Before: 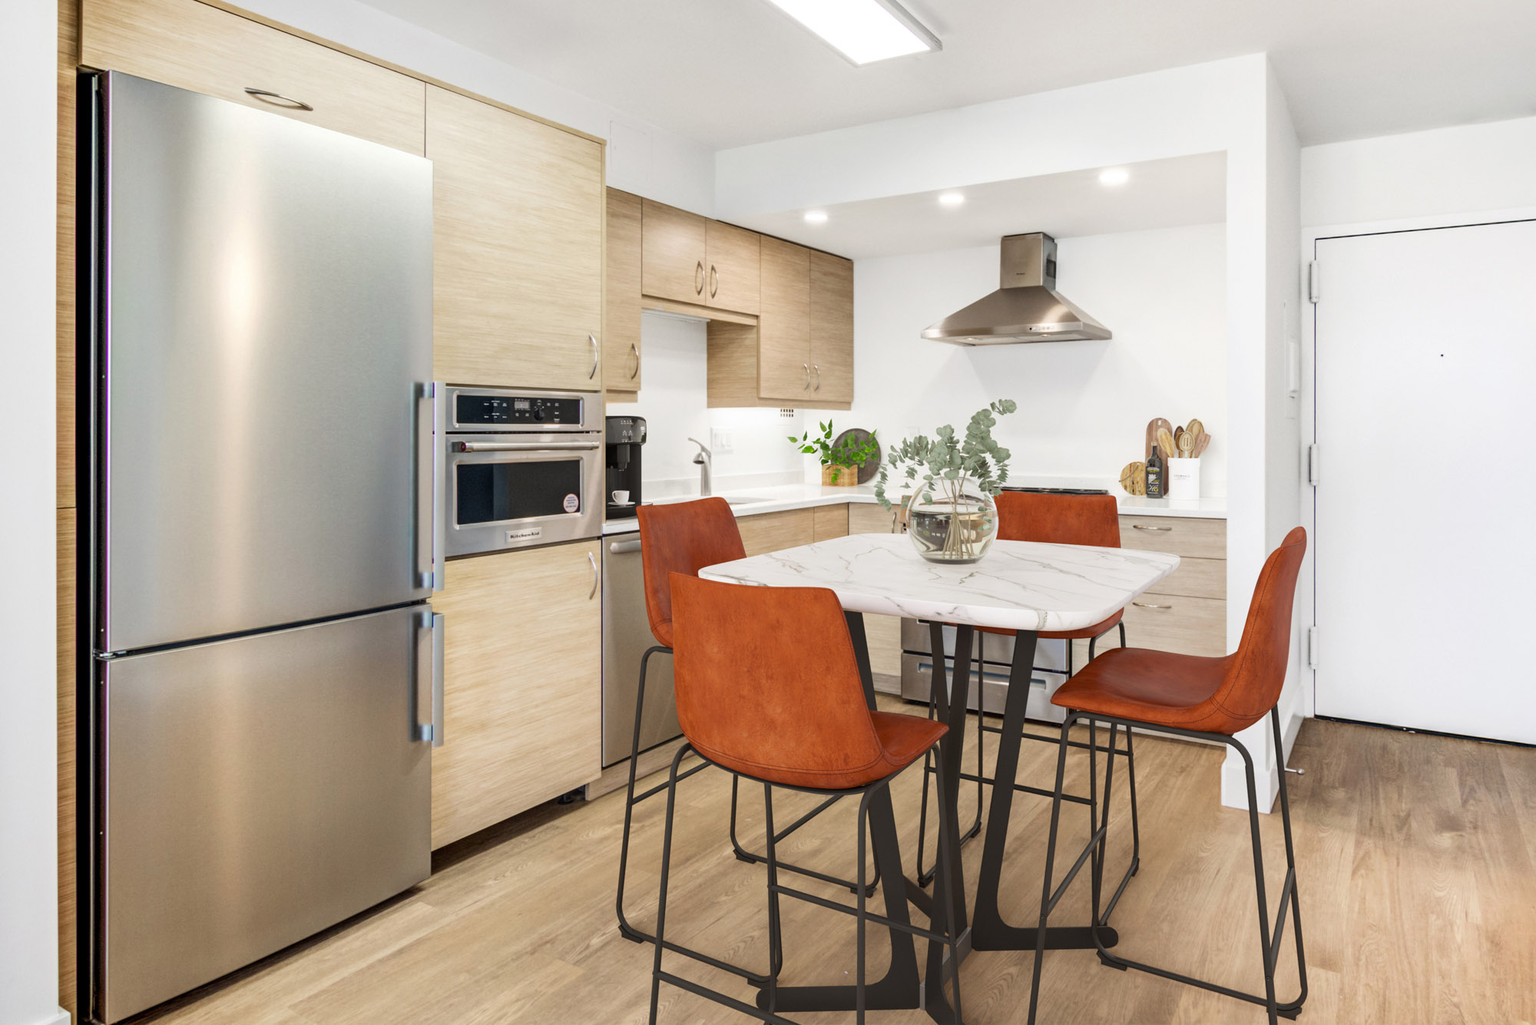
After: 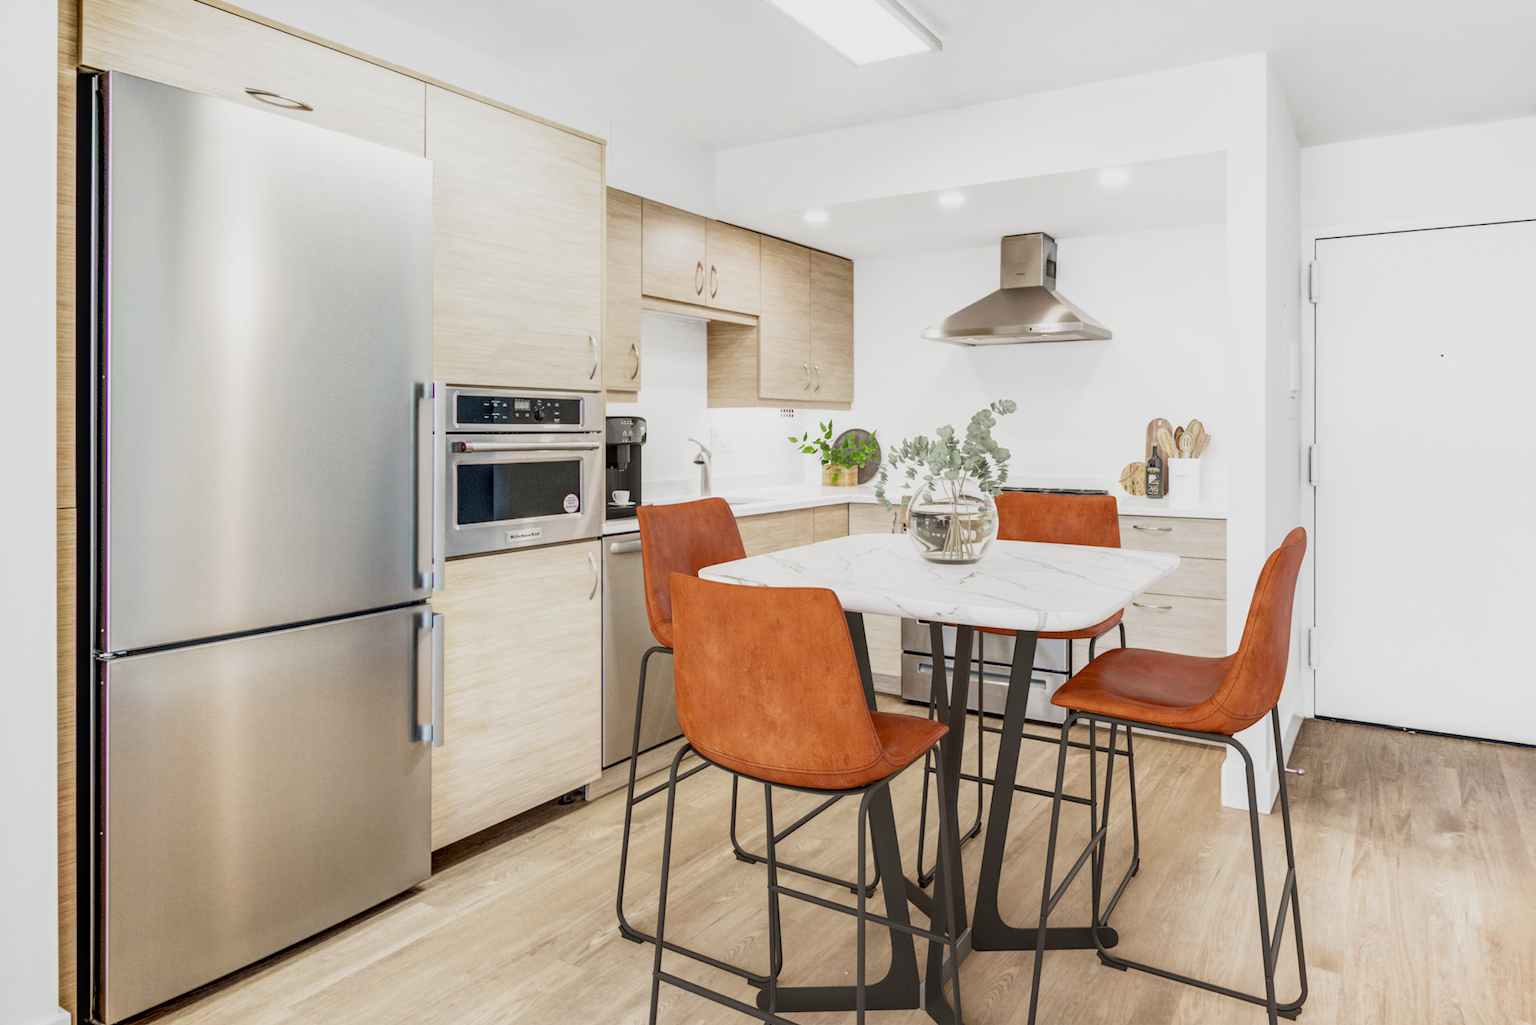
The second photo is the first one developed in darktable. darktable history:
local contrast: on, module defaults
filmic rgb: black relative exposure -13.08 EV, white relative exposure 4.01 EV, target white luminance 85.007%, hardness 6.28, latitude 42.74%, contrast 0.856, shadows ↔ highlights balance 8.67%, preserve chrominance no, color science v4 (2020), contrast in shadows soft
tone equalizer: -8 EV -0.72 EV, -7 EV -0.708 EV, -6 EV -0.57 EV, -5 EV -0.399 EV, -3 EV 0.365 EV, -2 EV 0.6 EV, -1 EV 0.675 EV, +0 EV 0.753 EV, smoothing diameter 24.93%, edges refinement/feathering 8.71, preserve details guided filter
